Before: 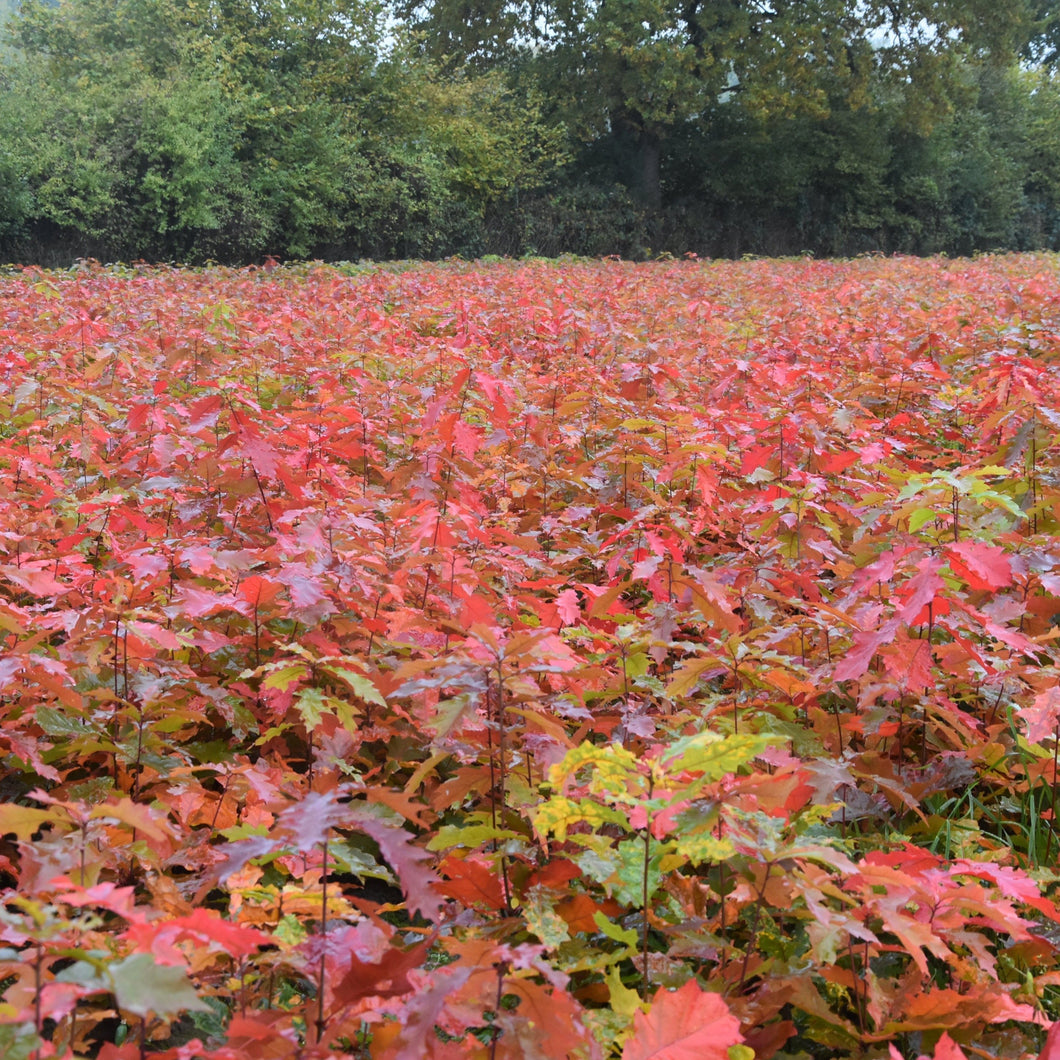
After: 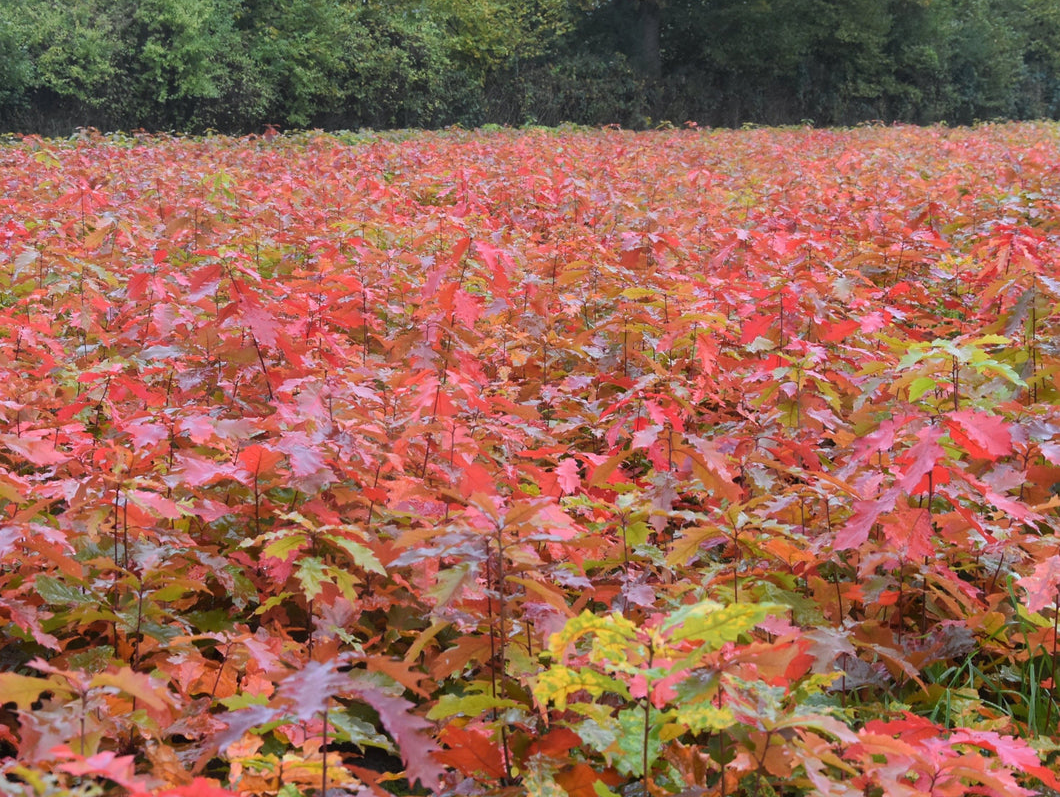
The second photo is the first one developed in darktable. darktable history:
shadows and highlights: shadows 25.88, highlights -23.83
crop and rotate: top 12.446%, bottom 12.306%
